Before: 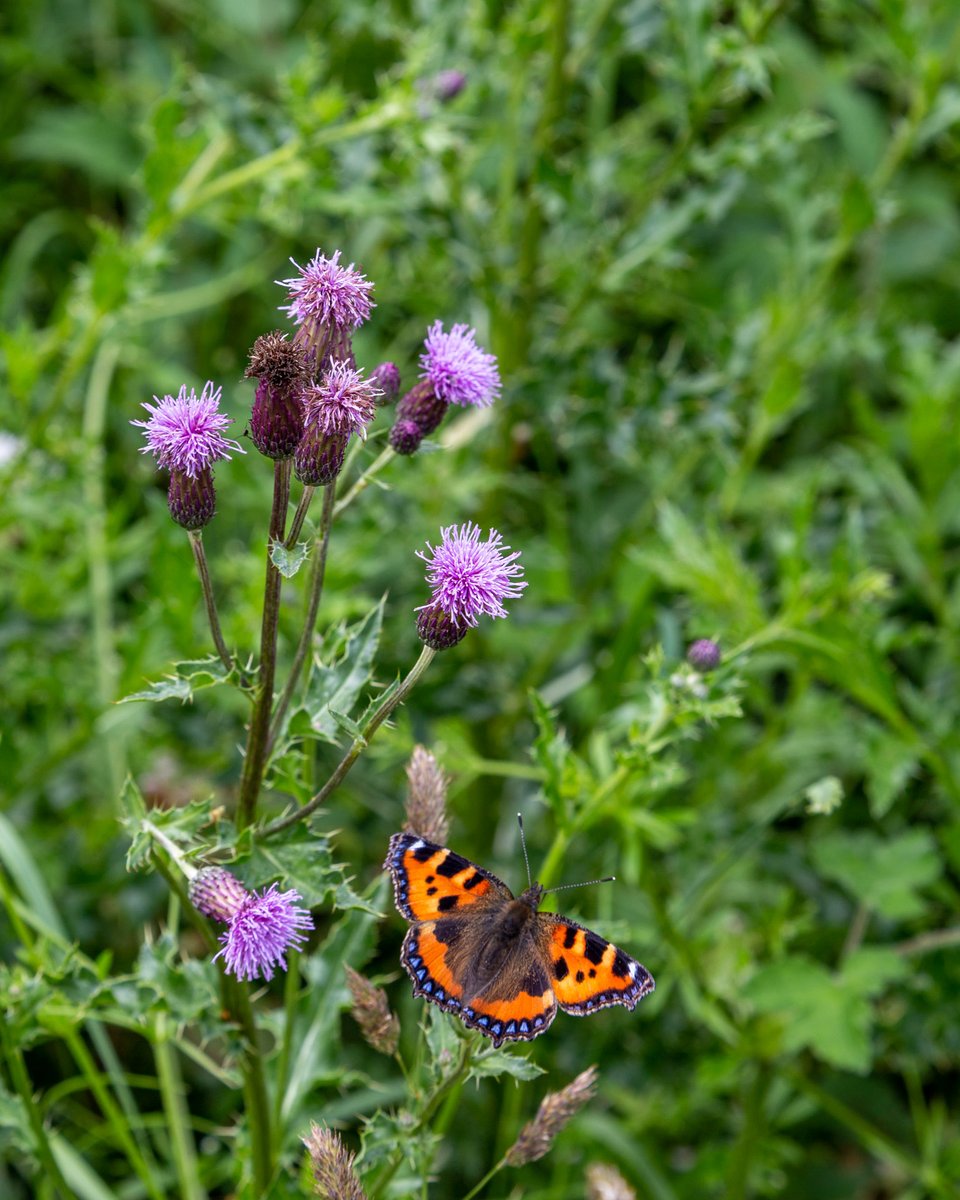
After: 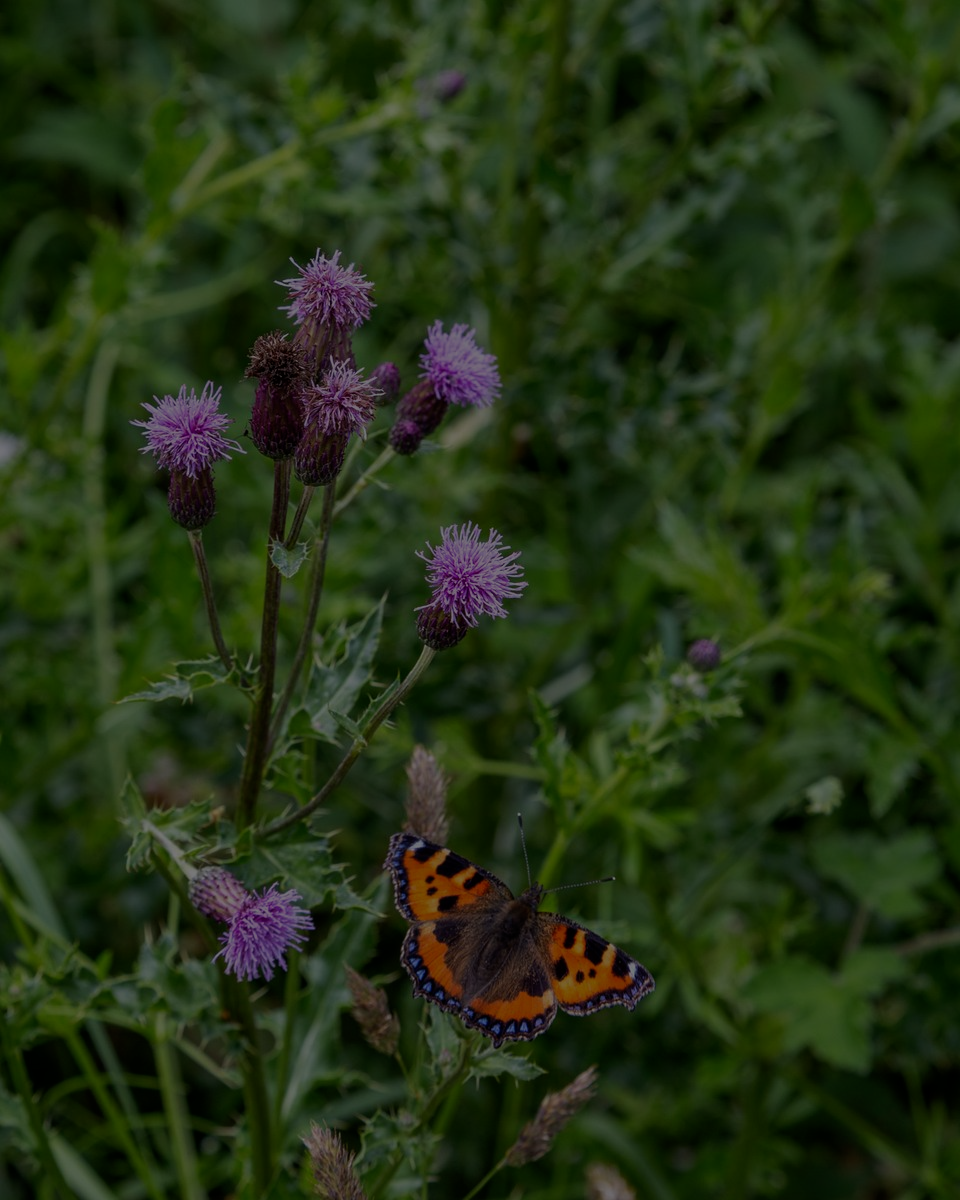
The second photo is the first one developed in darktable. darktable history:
exposure: exposure -2.398 EV, compensate highlight preservation false
